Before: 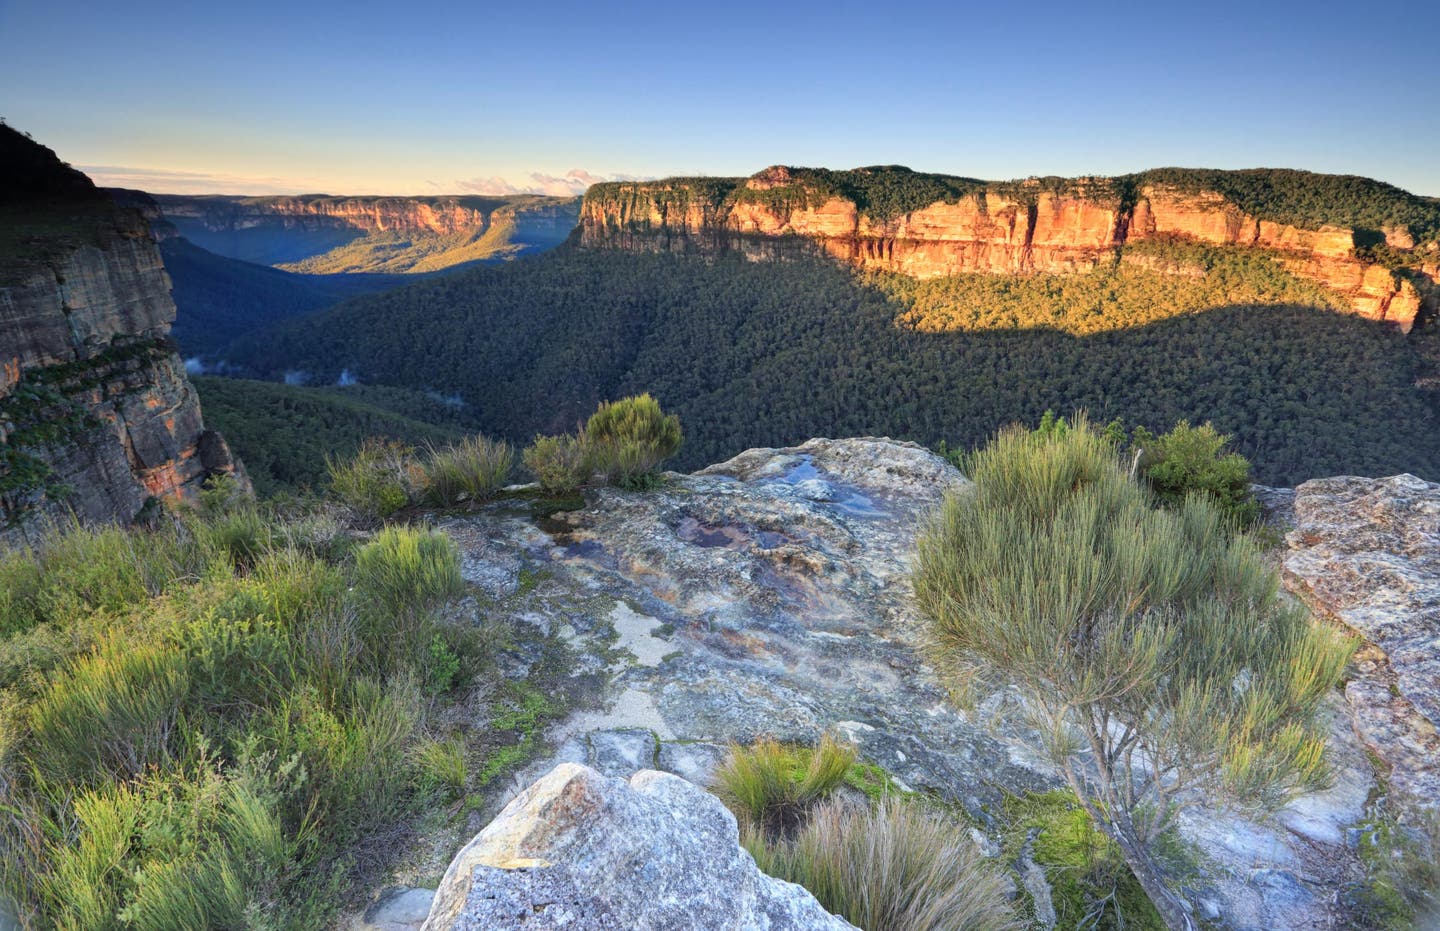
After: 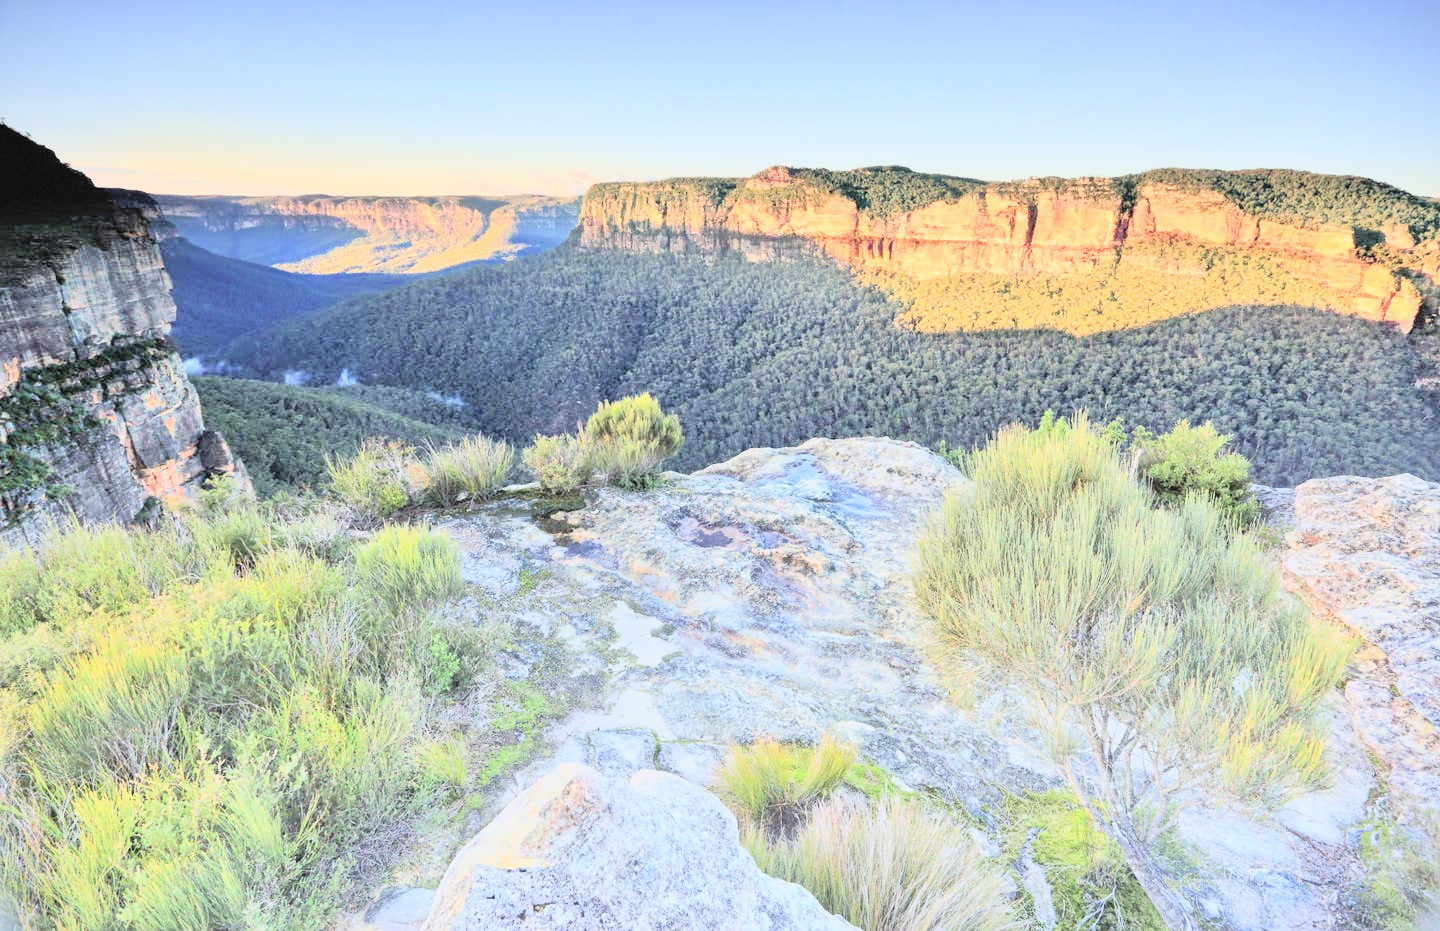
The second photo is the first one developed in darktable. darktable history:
tone curve: curves: ch0 [(0, 0.052) (0.207, 0.35) (0.392, 0.592) (0.54, 0.803) (0.725, 0.922) (0.99, 0.974)], color space Lab, independent channels, preserve colors none
vignetting: fall-off start 100%, fall-off radius 71%, brightness -0.434, saturation -0.2, width/height ratio 1.178, dithering 8-bit output, unbound false
tone equalizer: -7 EV 0.15 EV, -6 EV 0.6 EV, -5 EV 1.15 EV, -4 EV 1.33 EV, -3 EV 1.15 EV, -2 EV 0.6 EV, -1 EV 0.15 EV, mask exposure compensation -0.5 EV
filmic rgb: black relative exposure -8.15 EV, white relative exposure 3.76 EV, hardness 4.46
